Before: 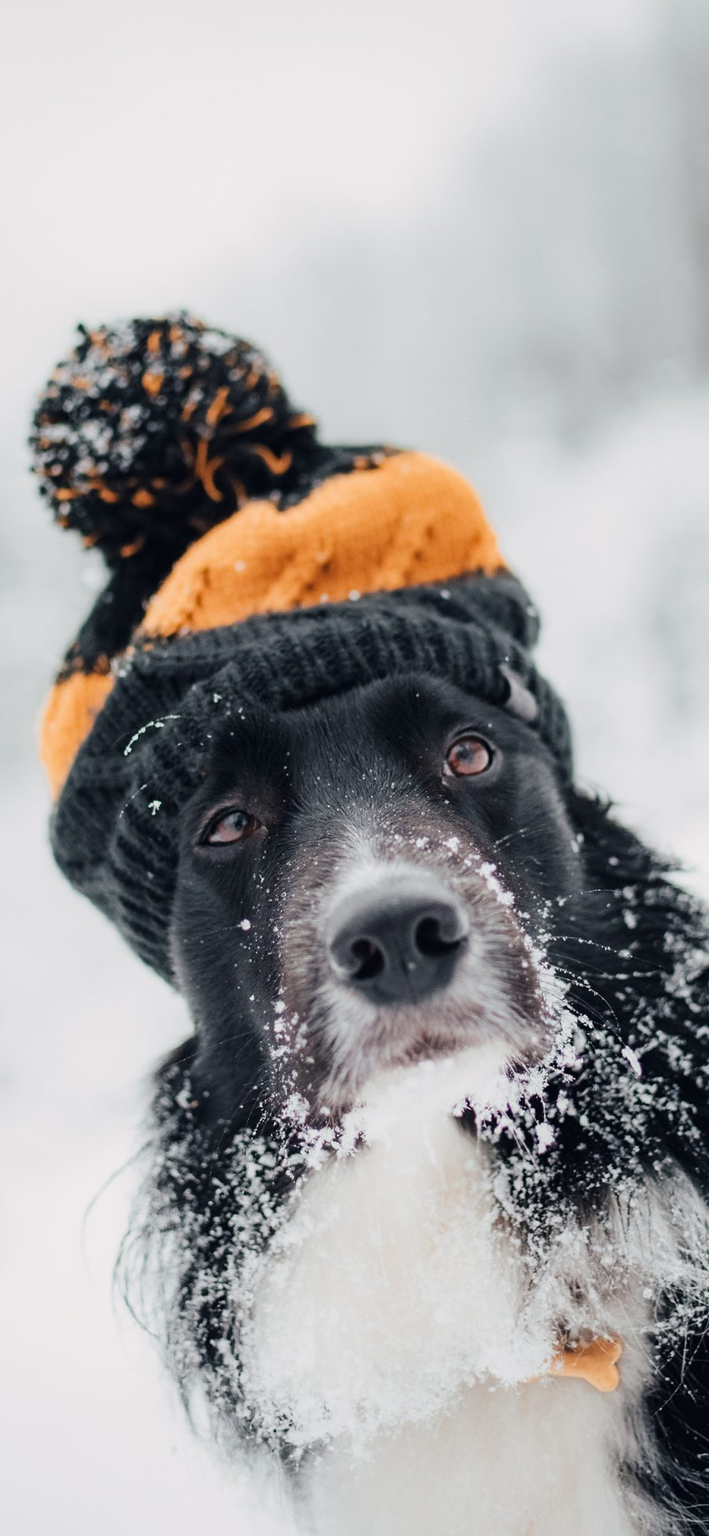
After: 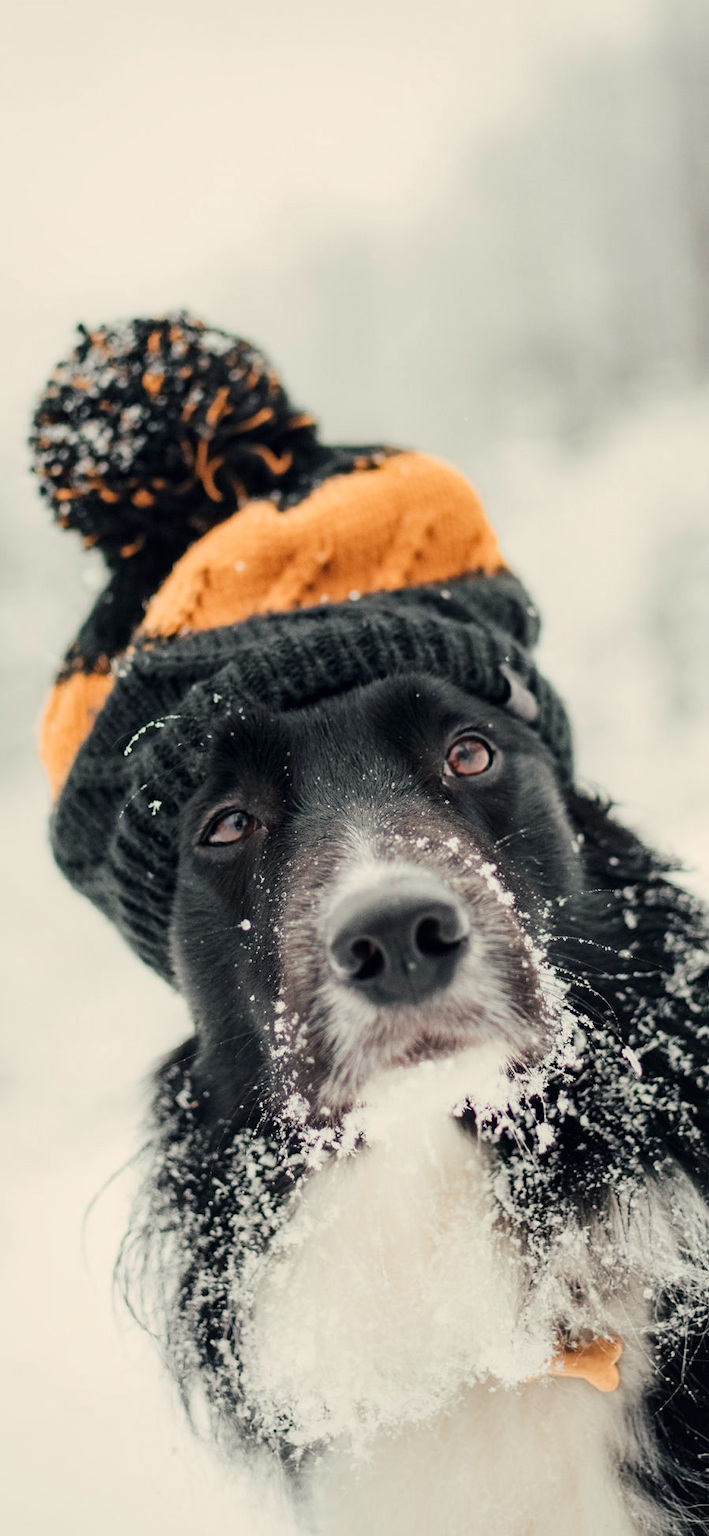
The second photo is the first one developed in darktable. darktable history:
white balance: red 1.029, blue 0.92
contrast brightness saturation: saturation -0.05
local contrast: mode bilateral grid, contrast 20, coarseness 50, detail 120%, midtone range 0.2
